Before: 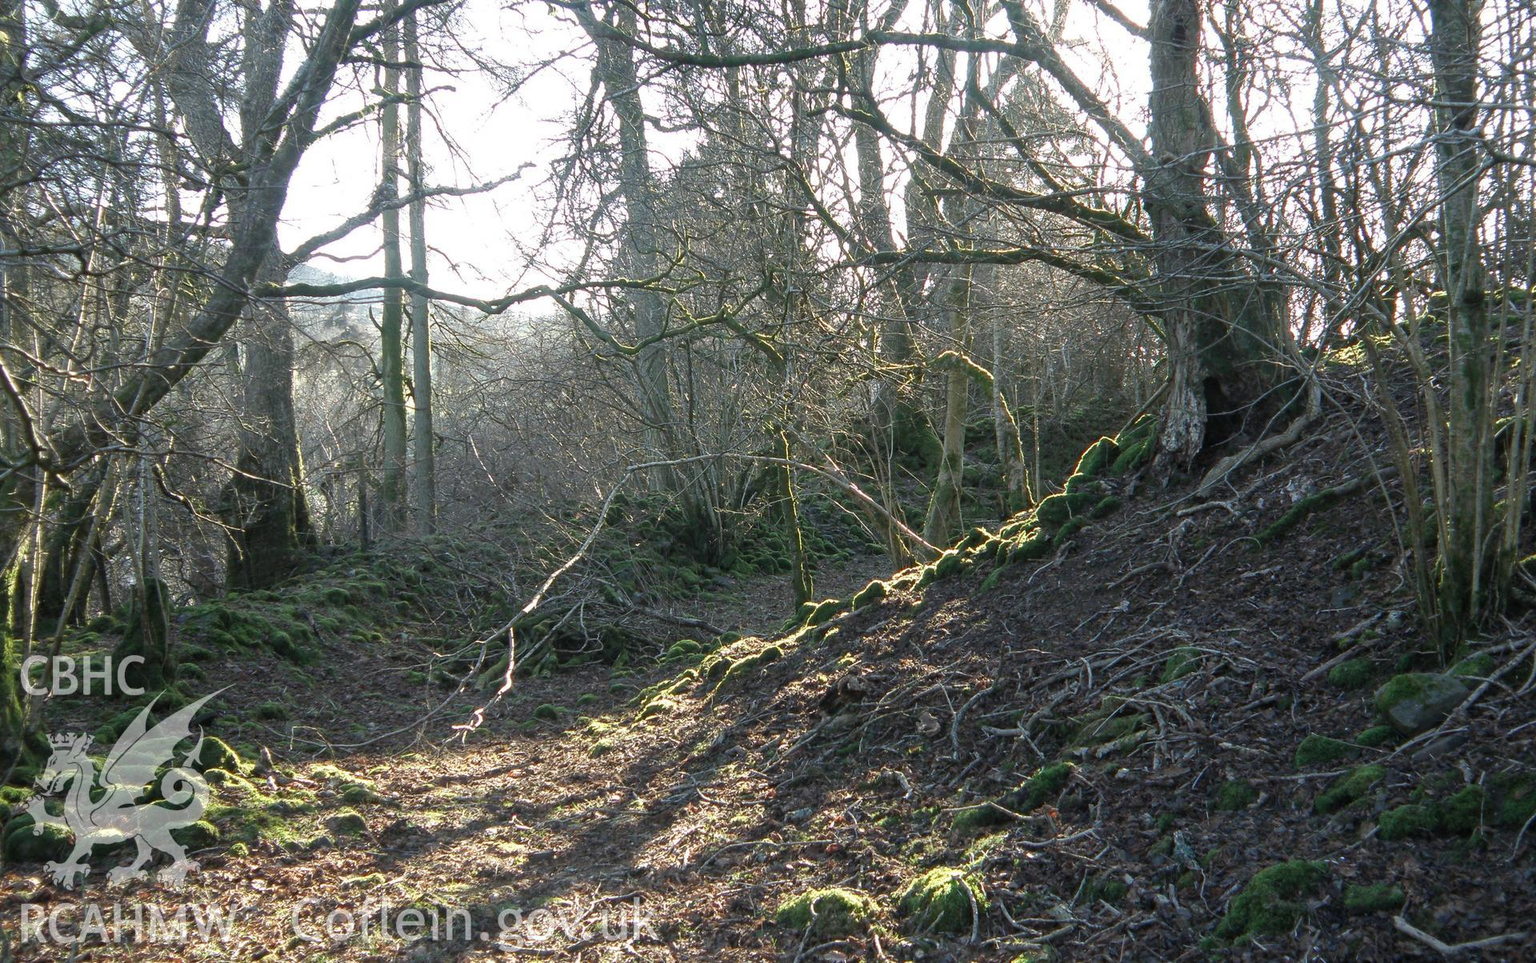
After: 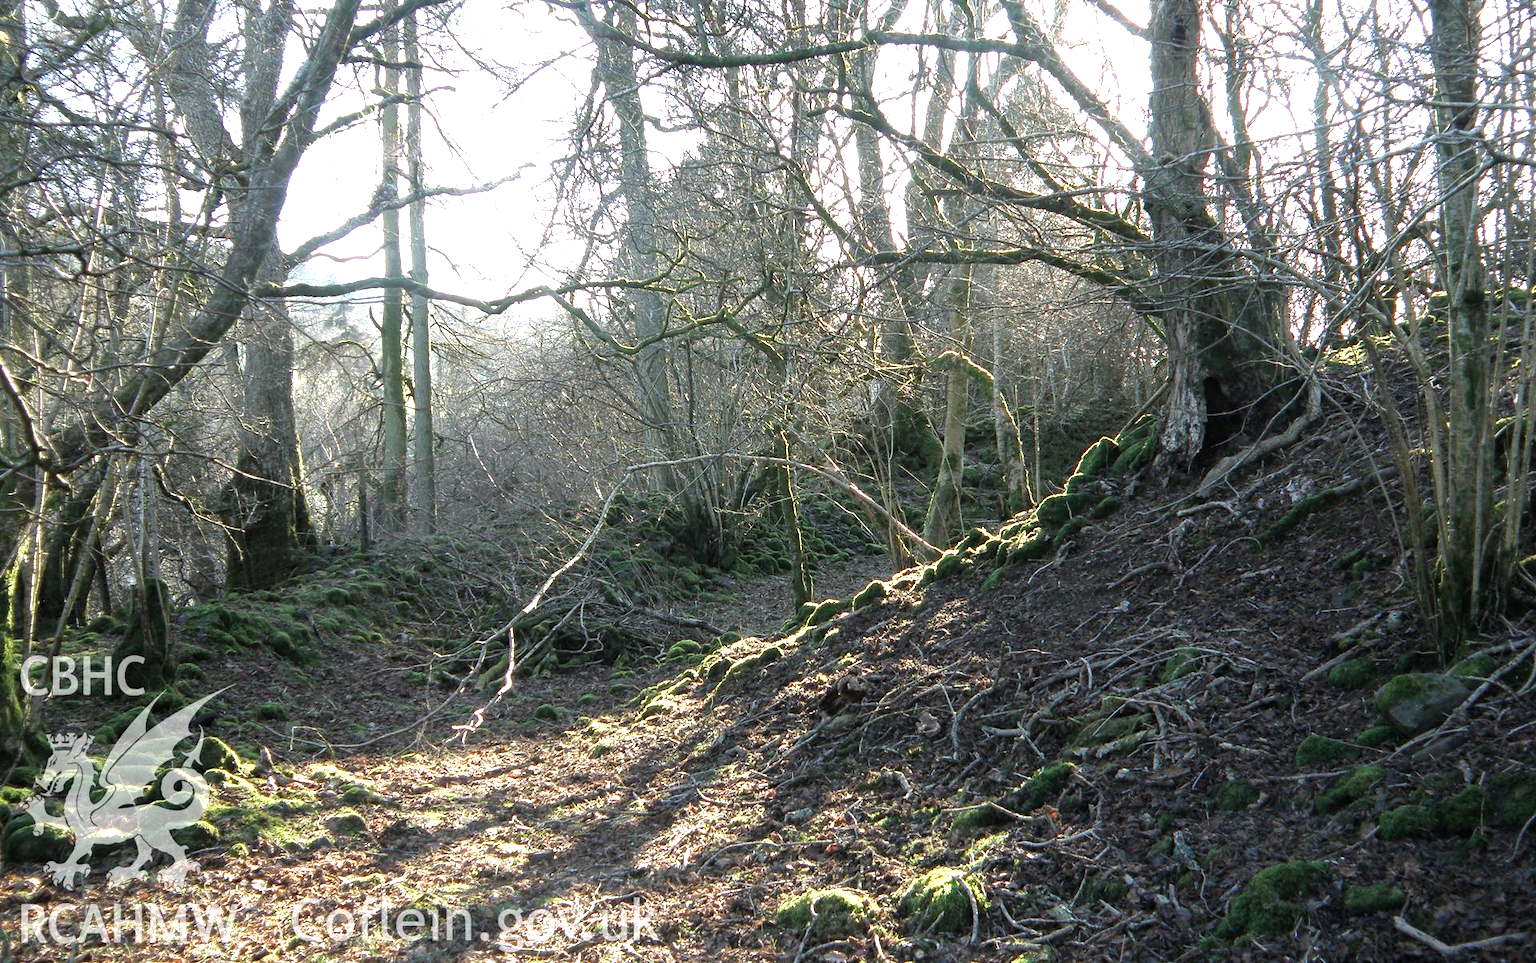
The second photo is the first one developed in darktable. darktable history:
tone equalizer: -8 EV -0.743 EV, -7 EV -0.707 EV, -6 EV -0.626 EV, -5 EV -0.378 EV, -3 EV 0.374 EV, -2 EV 0.6 EV, -1 EV 0.685 EV, +0 EV 0.745 EV
